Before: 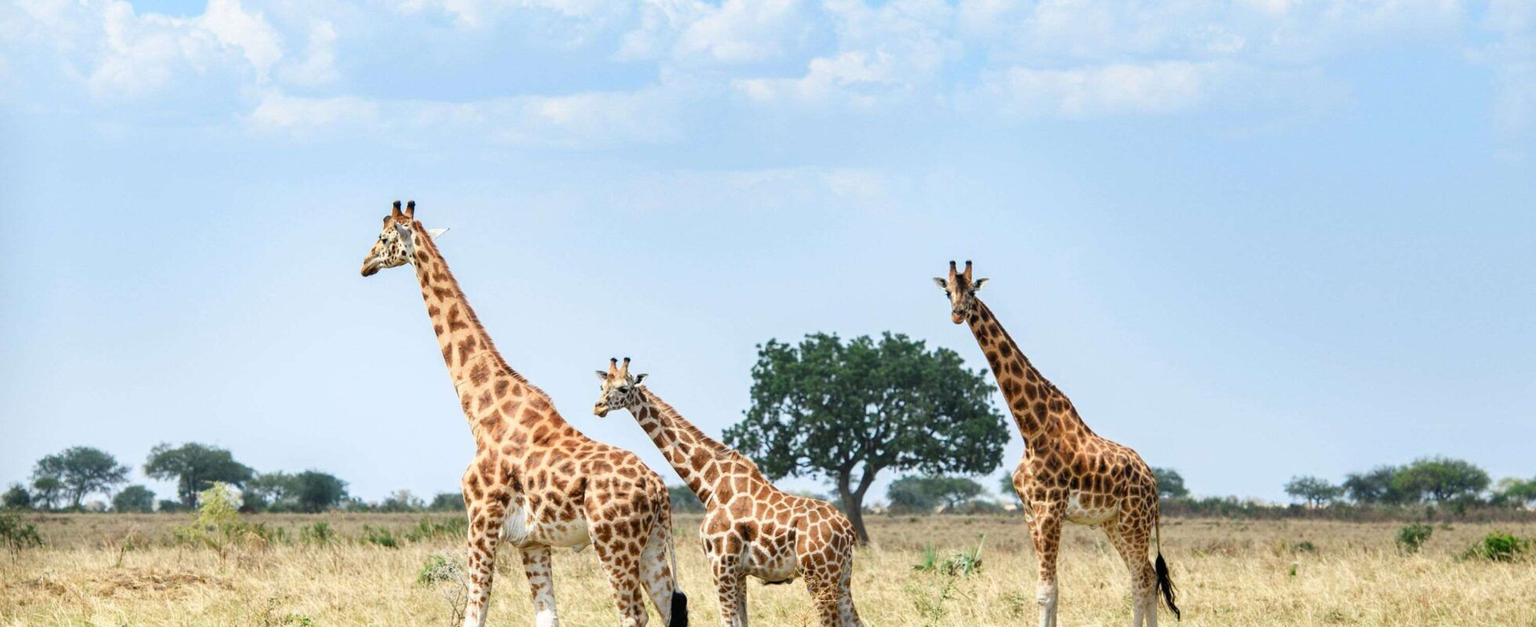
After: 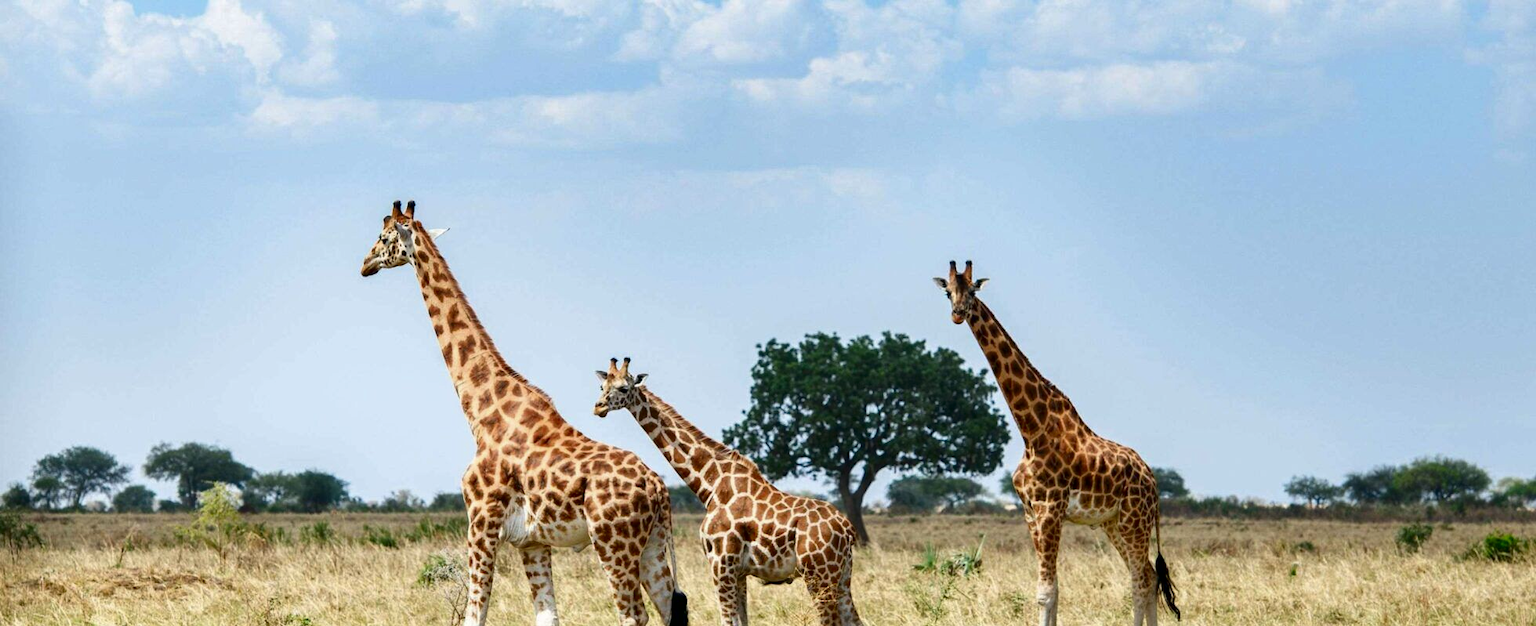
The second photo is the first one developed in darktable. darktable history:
contrast brightness saturation: brightness -0.215, saturation 0.08
